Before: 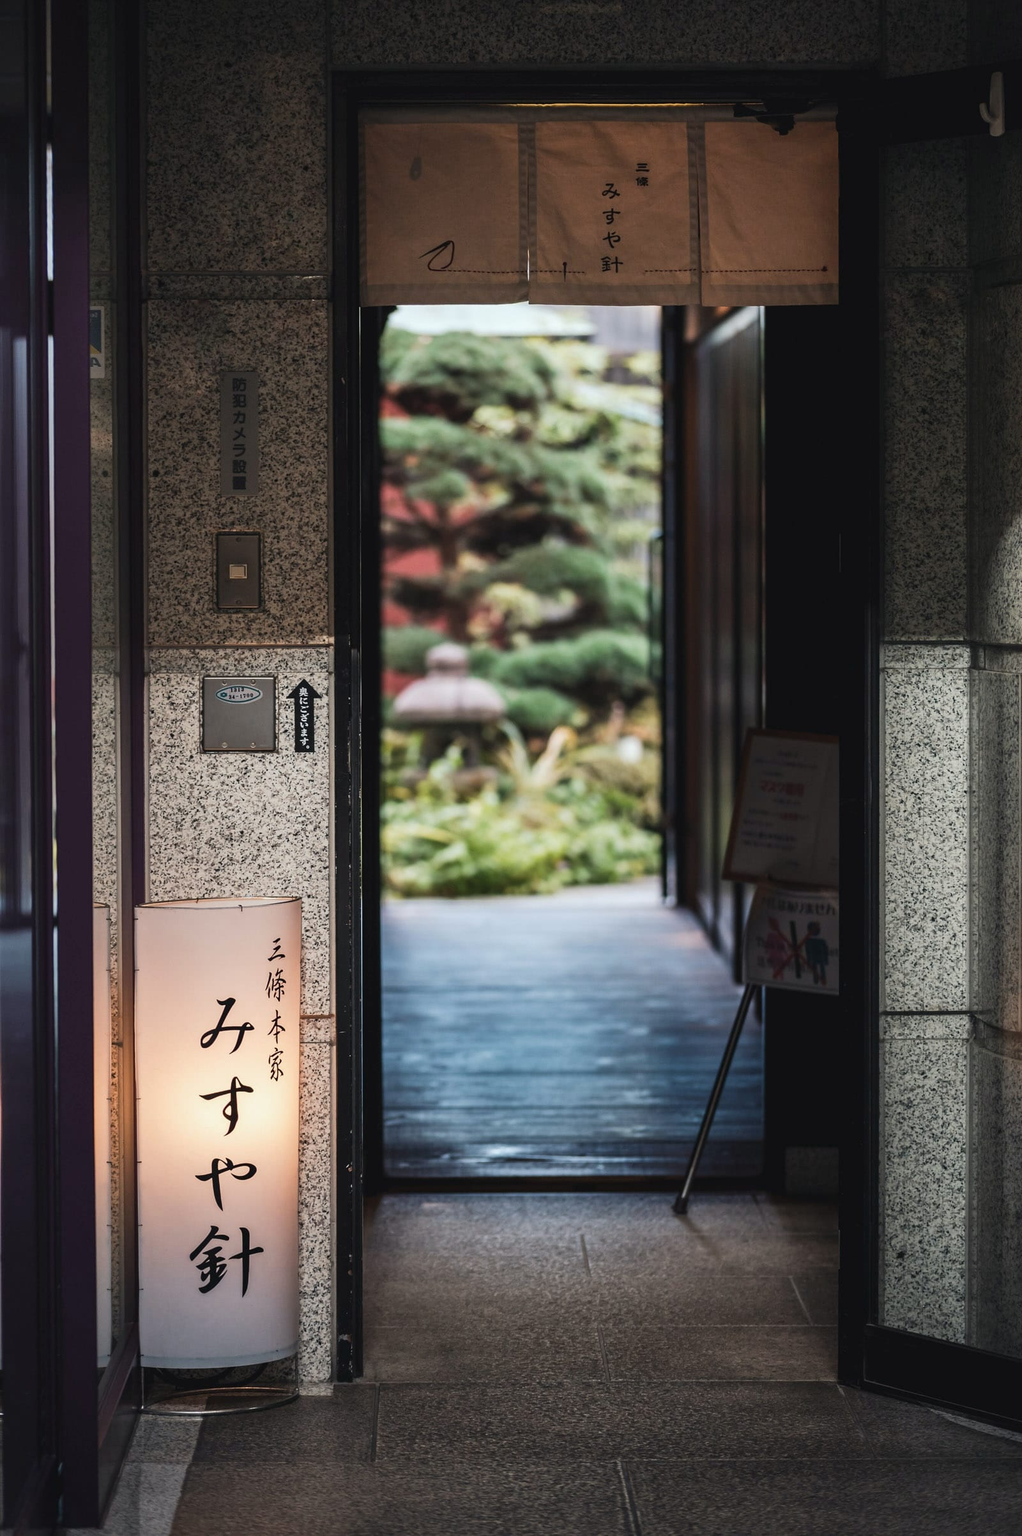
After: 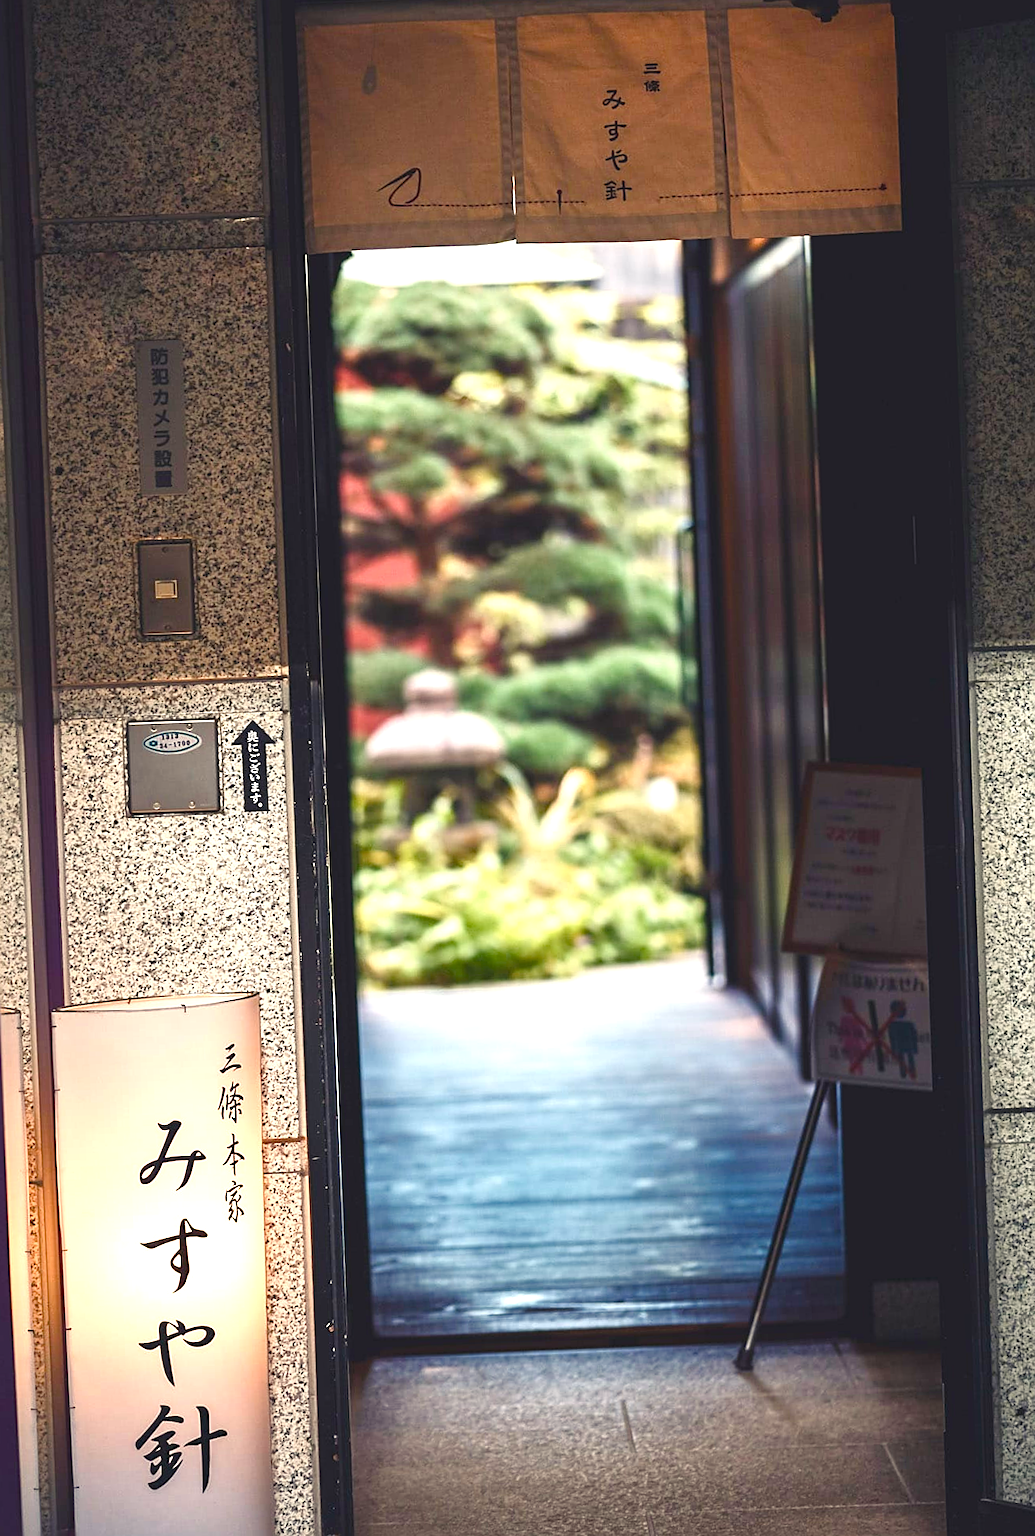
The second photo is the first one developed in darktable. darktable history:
sharpen: on, module defaults
color balance rgb: shadows lift › chroma 3%, shadows lift › hue 280.8°, power › hue 330°, highlights gain › chroma 3%, highlights gain › hue 75.6°, global offset › luminance 0.7%, perceptual saturation grading › global saturation 20%, perceptual saturation grading › highlights -25%, perceptual saturation grading › shadows 50%, global vibrance 20.33%
crop: left 9.929%, top 3.475%, right 9.188%, bottom 9.529%
rotate and perspective: rotation -2°, crop left 0.022, crop right 0.978, crop top 0.049, crop bottom 0.951
exposure: black level correction 0.001, exposure 0.955 EV, compensate exposure bias true, compensate highlight preservation false
